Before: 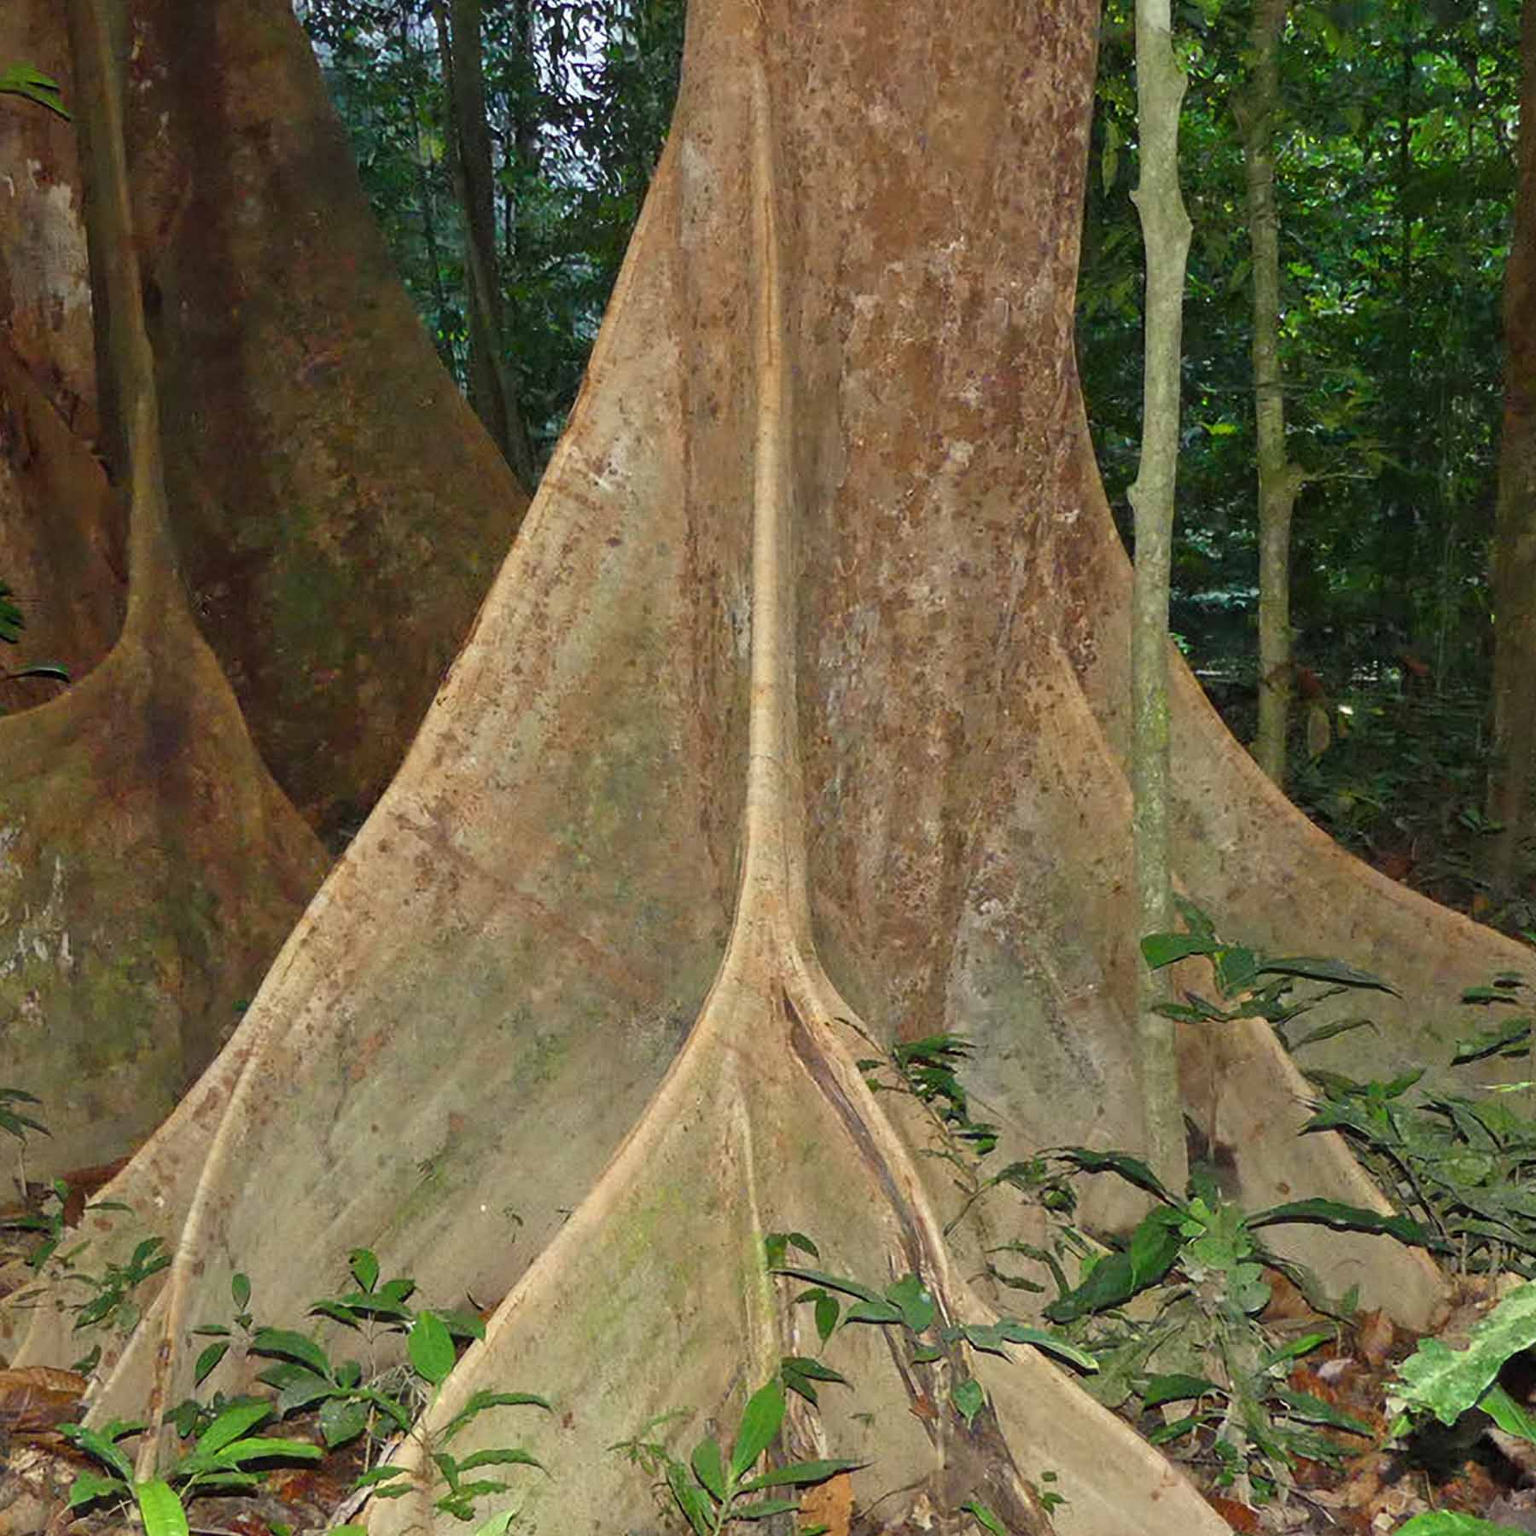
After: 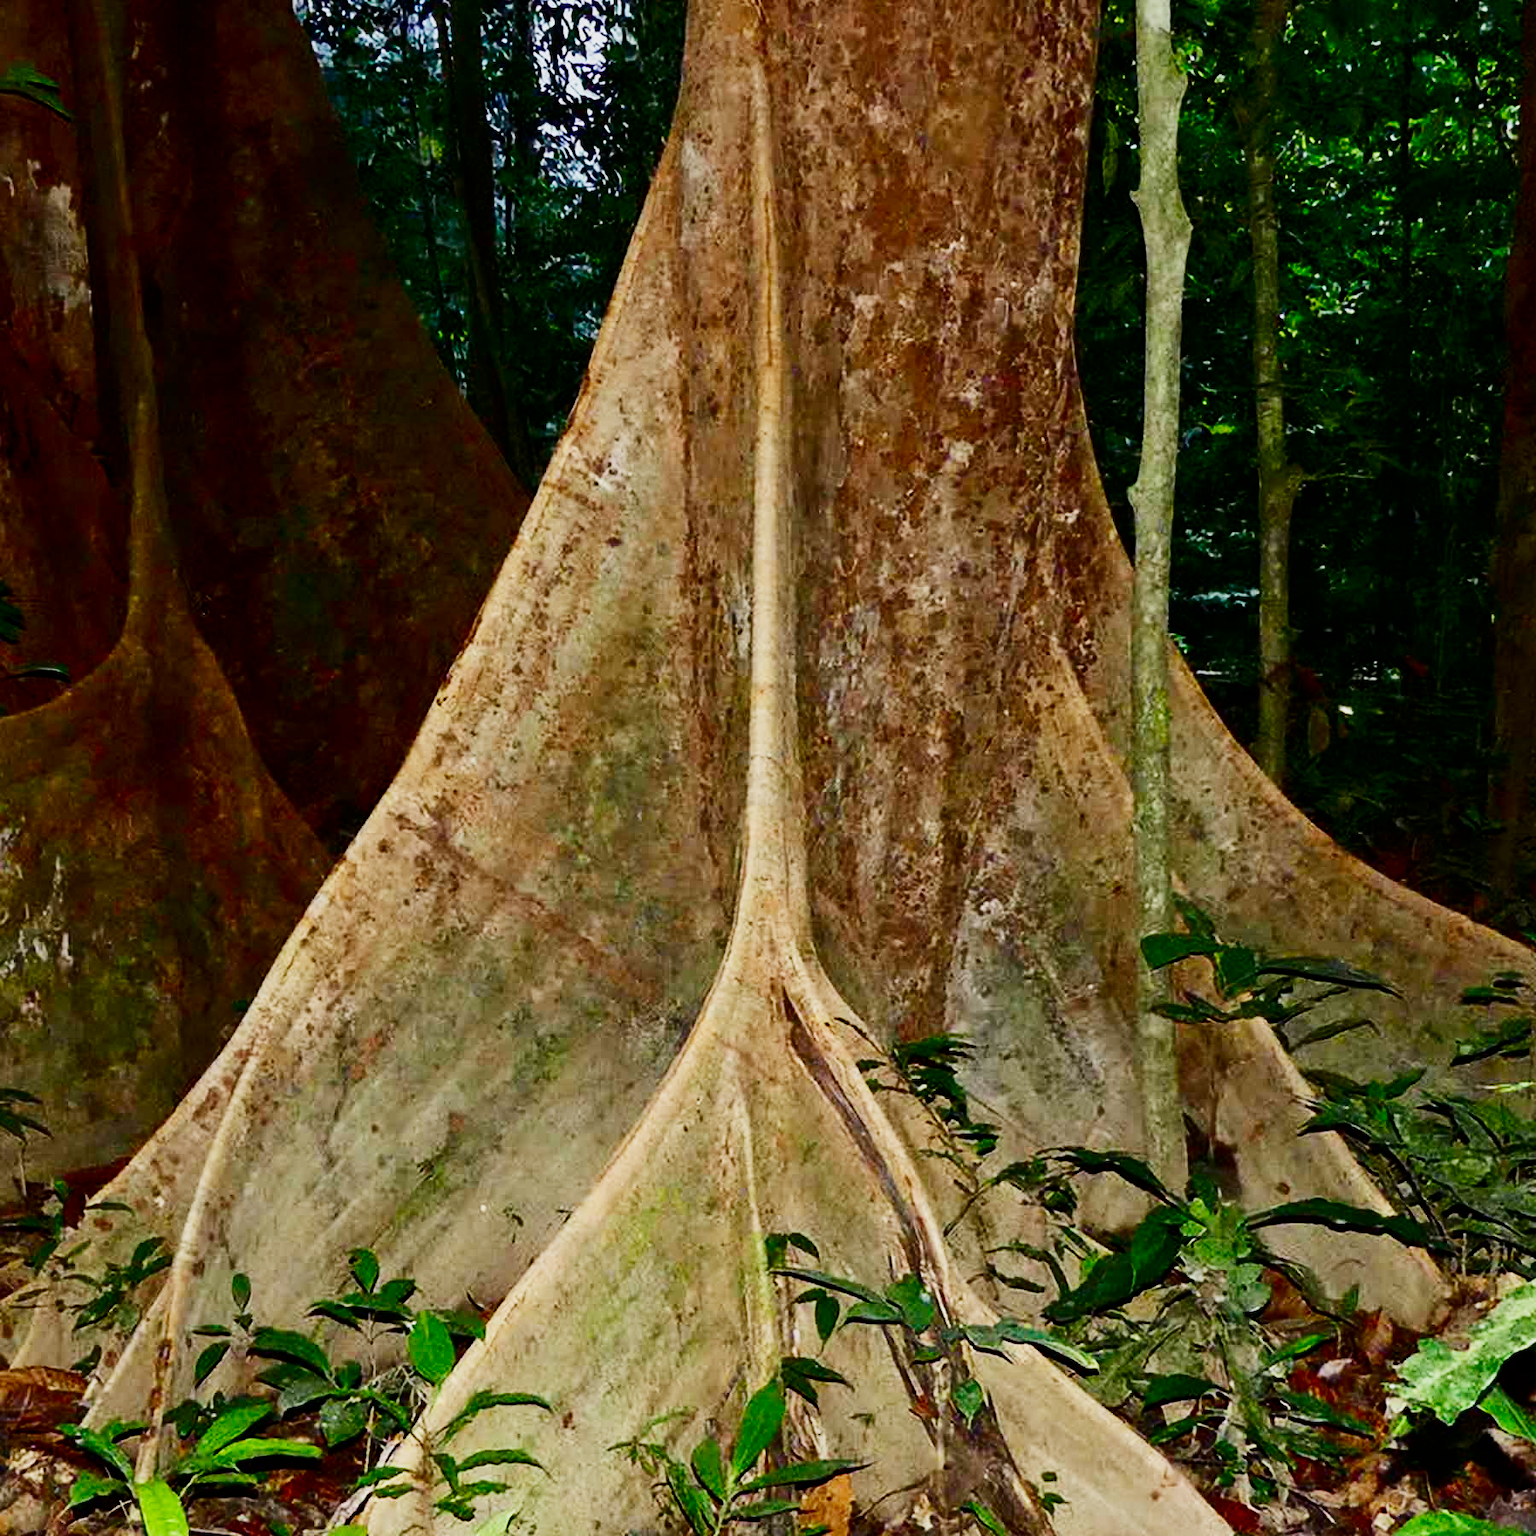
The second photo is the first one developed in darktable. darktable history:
white balance: red 1.004, blue 1.024
sigmoid: contrast 1.8, skew -0.2, preserve hue 0%, red attenuation 0.1, red rotation 0.035, green attenuation 0.1, green rotation -0.017, blue attenuation 0.15, blue rotation -0.052, base primaries Rec2020
contrast brightness saturation: contrast 0.21, brightness -0.11, saturation 0.21
tone equalizer: -7 EV 0.18 EV, -6 EV 0.12 EV, -5 EV 0.08 EV, -4 EV 0.04 EV, -2 EV -0.02 EV, -1 EV -0.04 EV, +0 EV -0.06 EV, luminance estimator HSV value / RGB max
